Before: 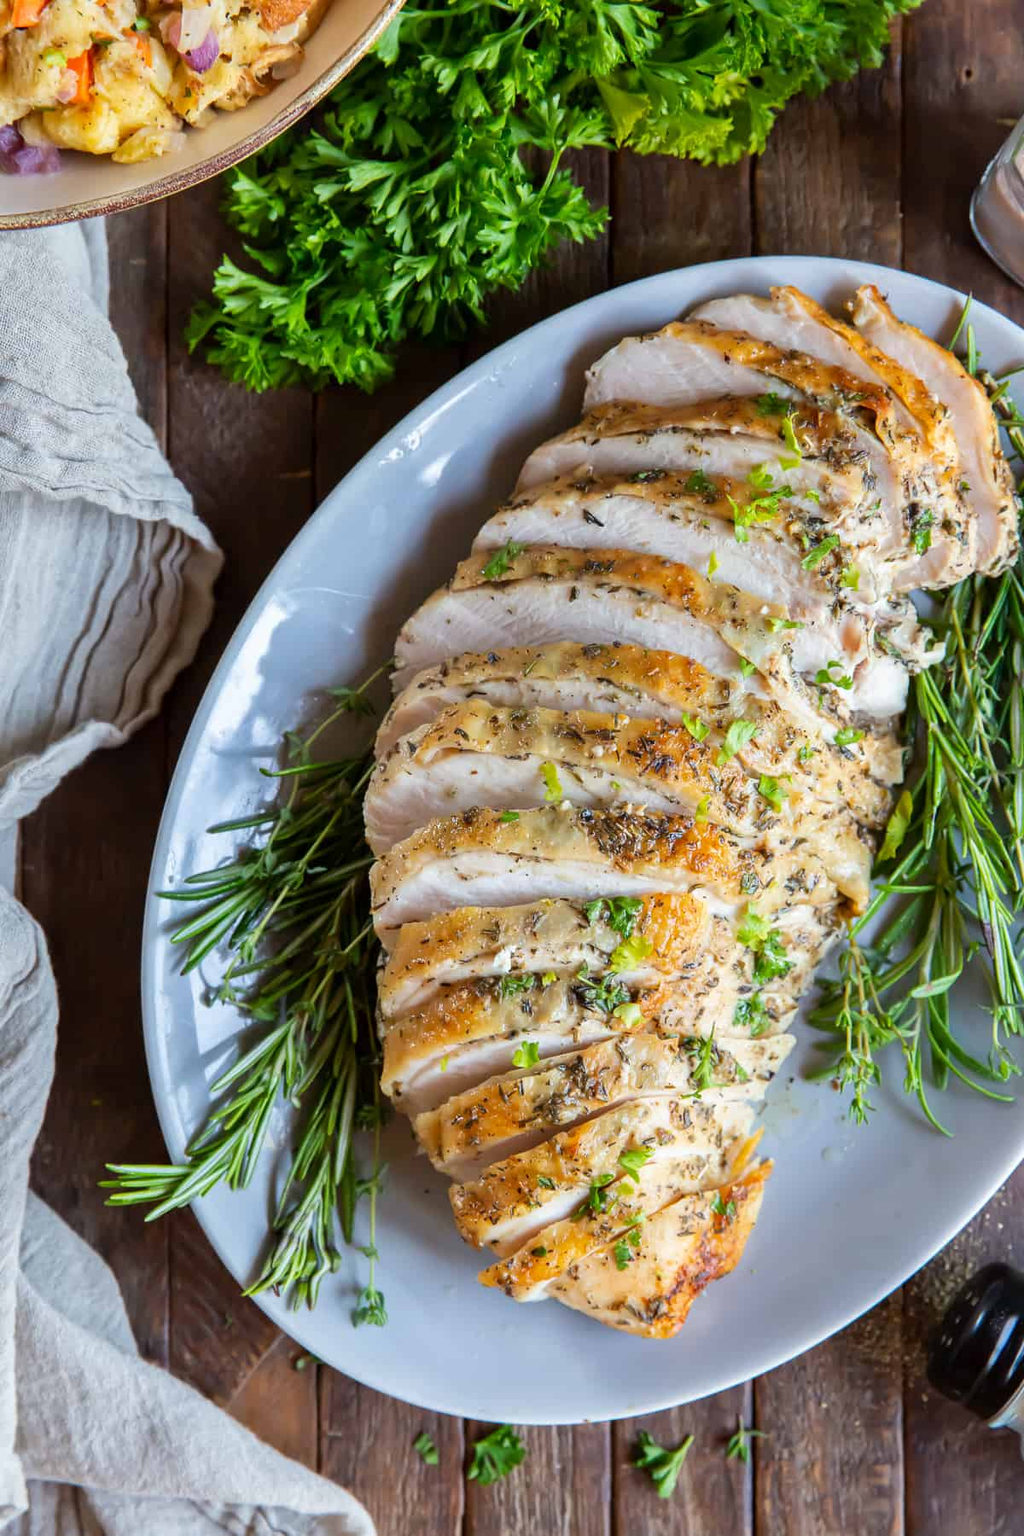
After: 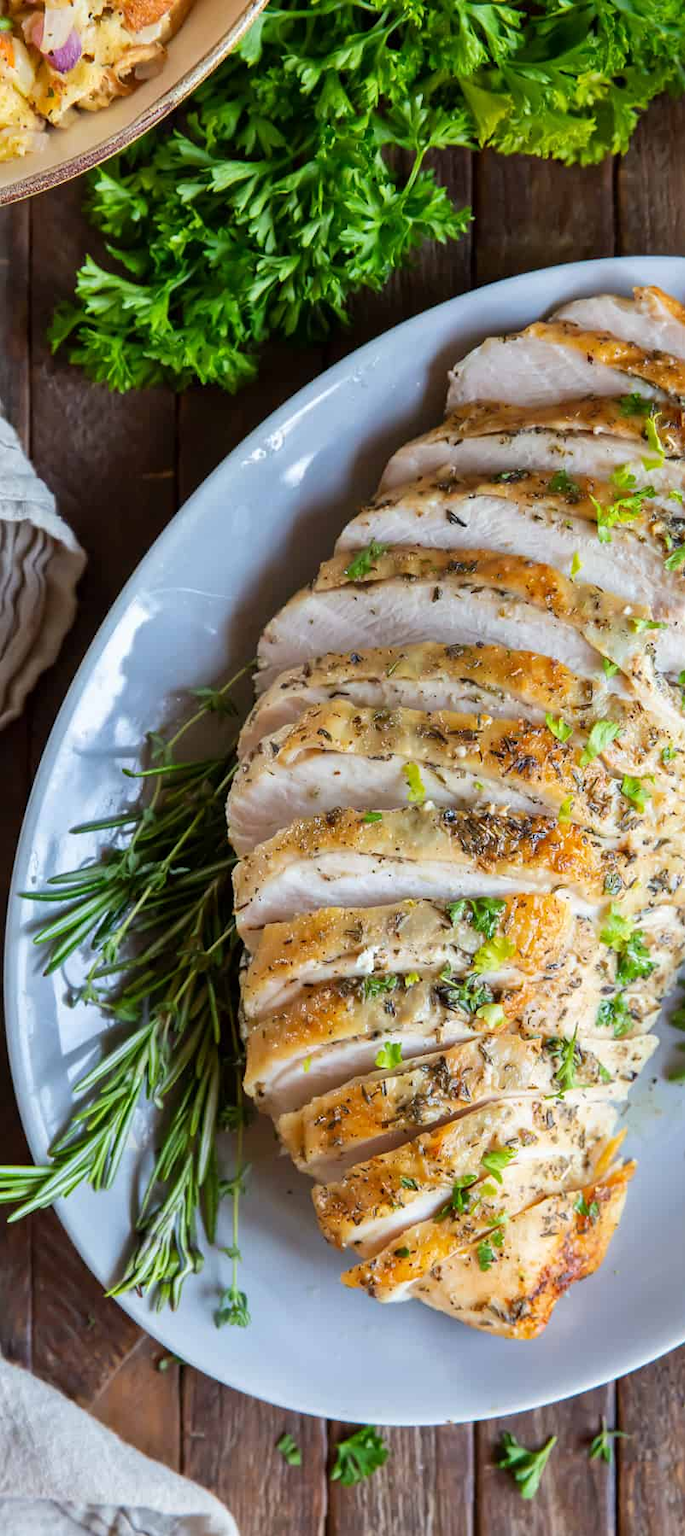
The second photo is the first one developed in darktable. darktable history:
crop and rotate: left 13.487%, right 19.556%
